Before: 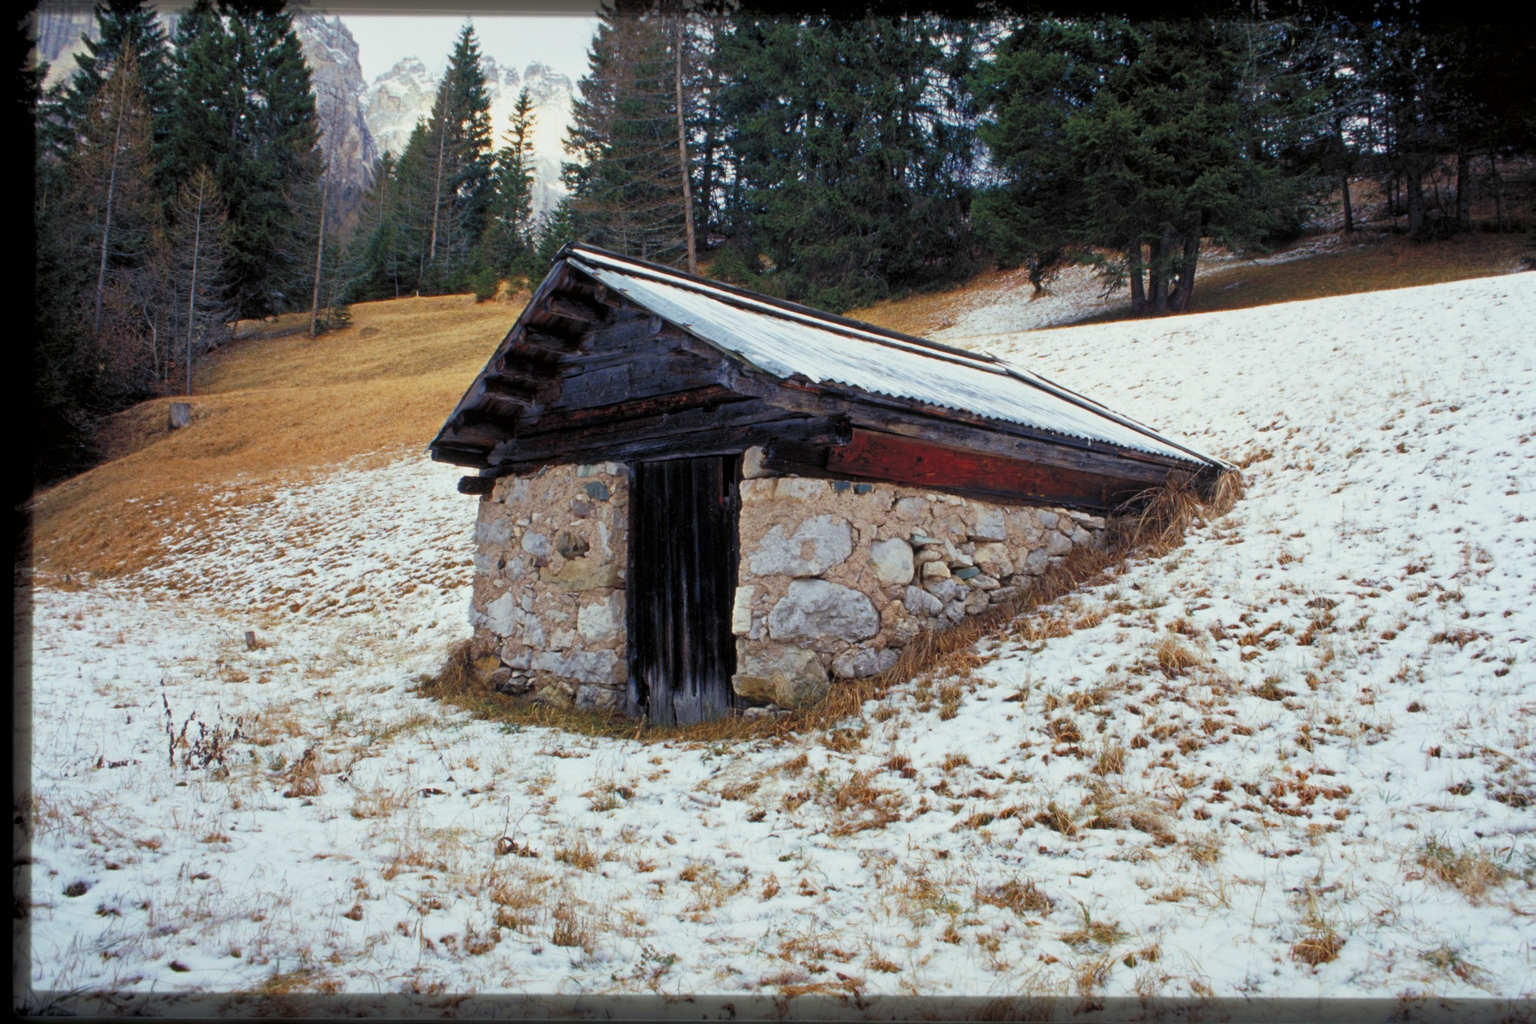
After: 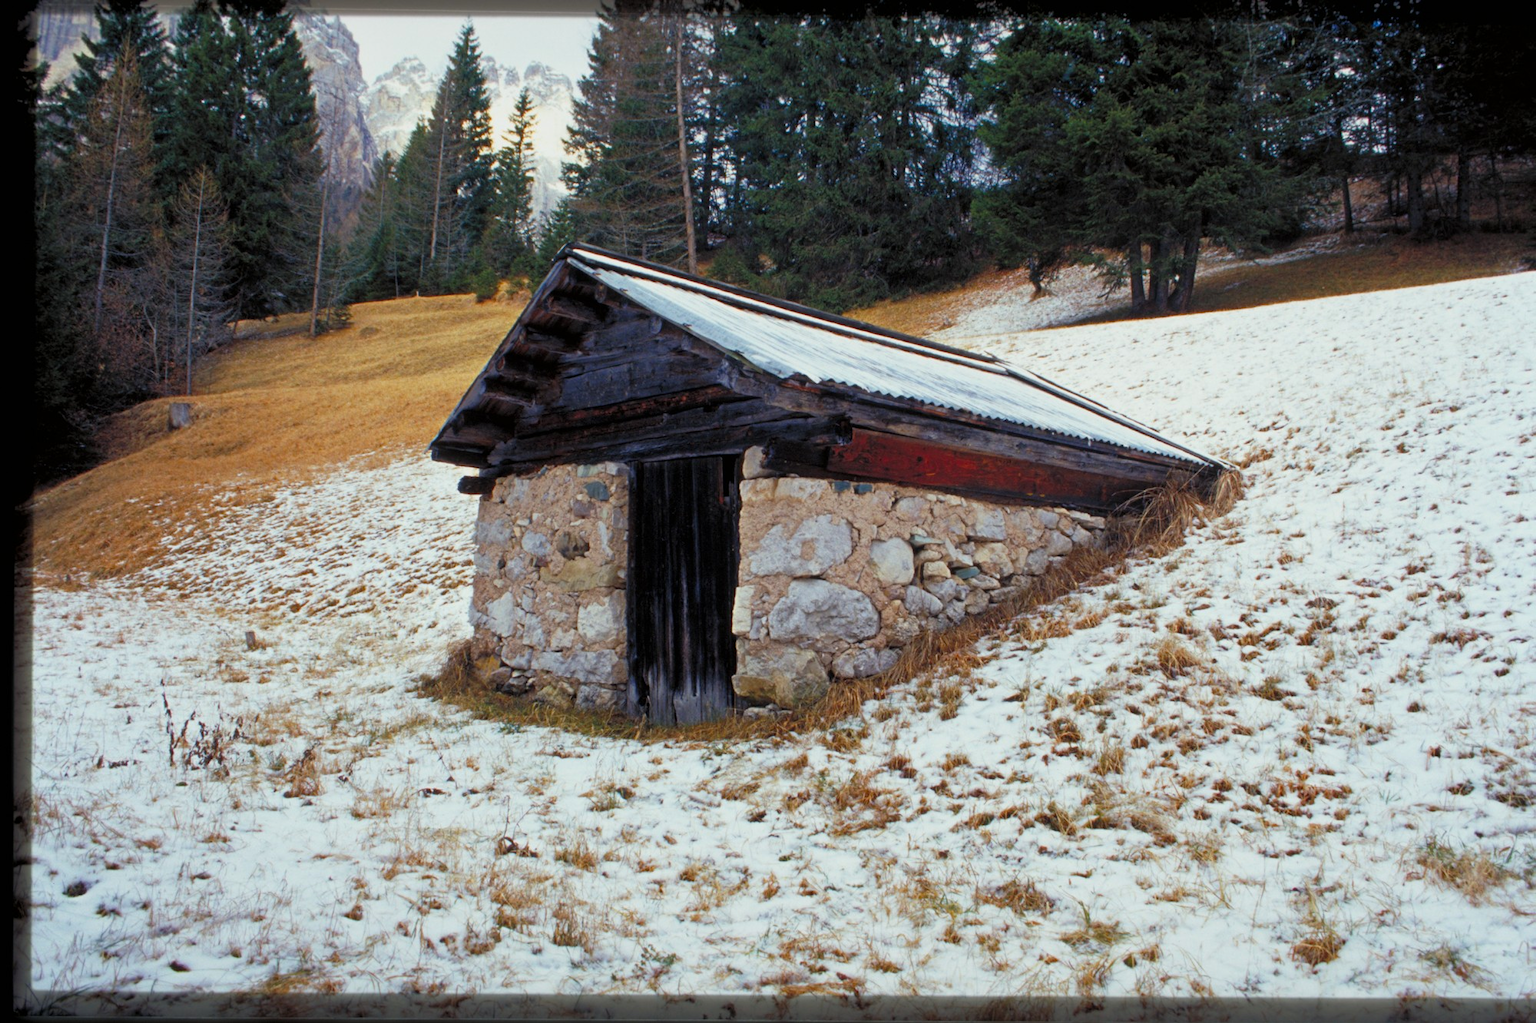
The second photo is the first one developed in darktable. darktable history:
color balance rgb: perceptual saturation grading › global saturation 11.601%
